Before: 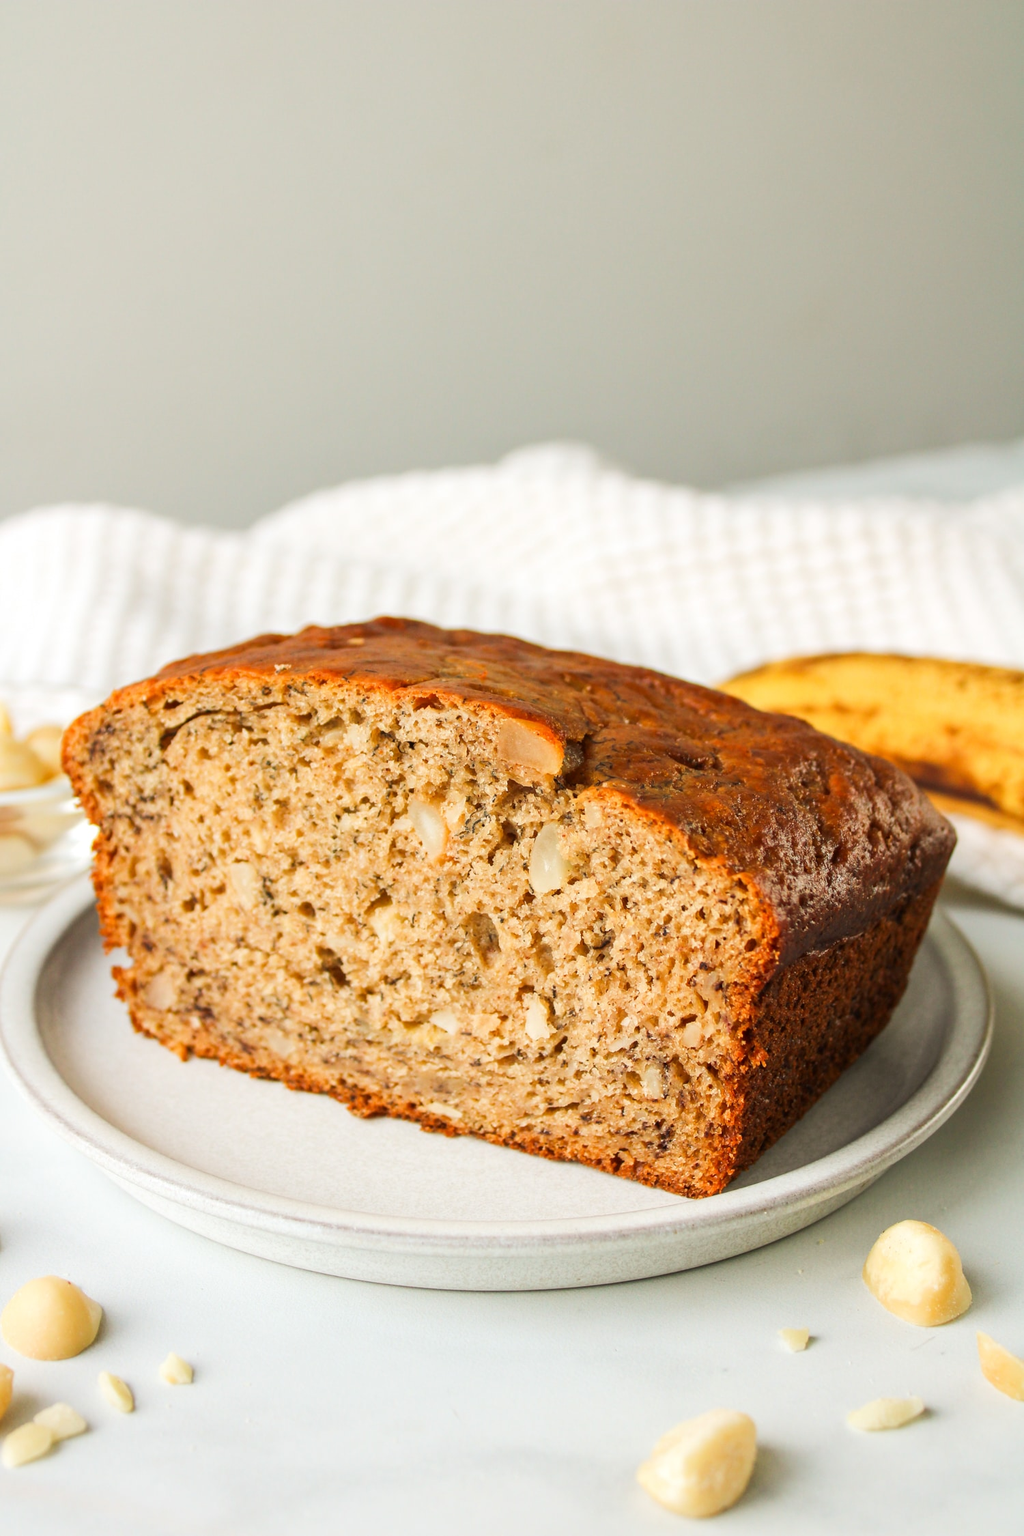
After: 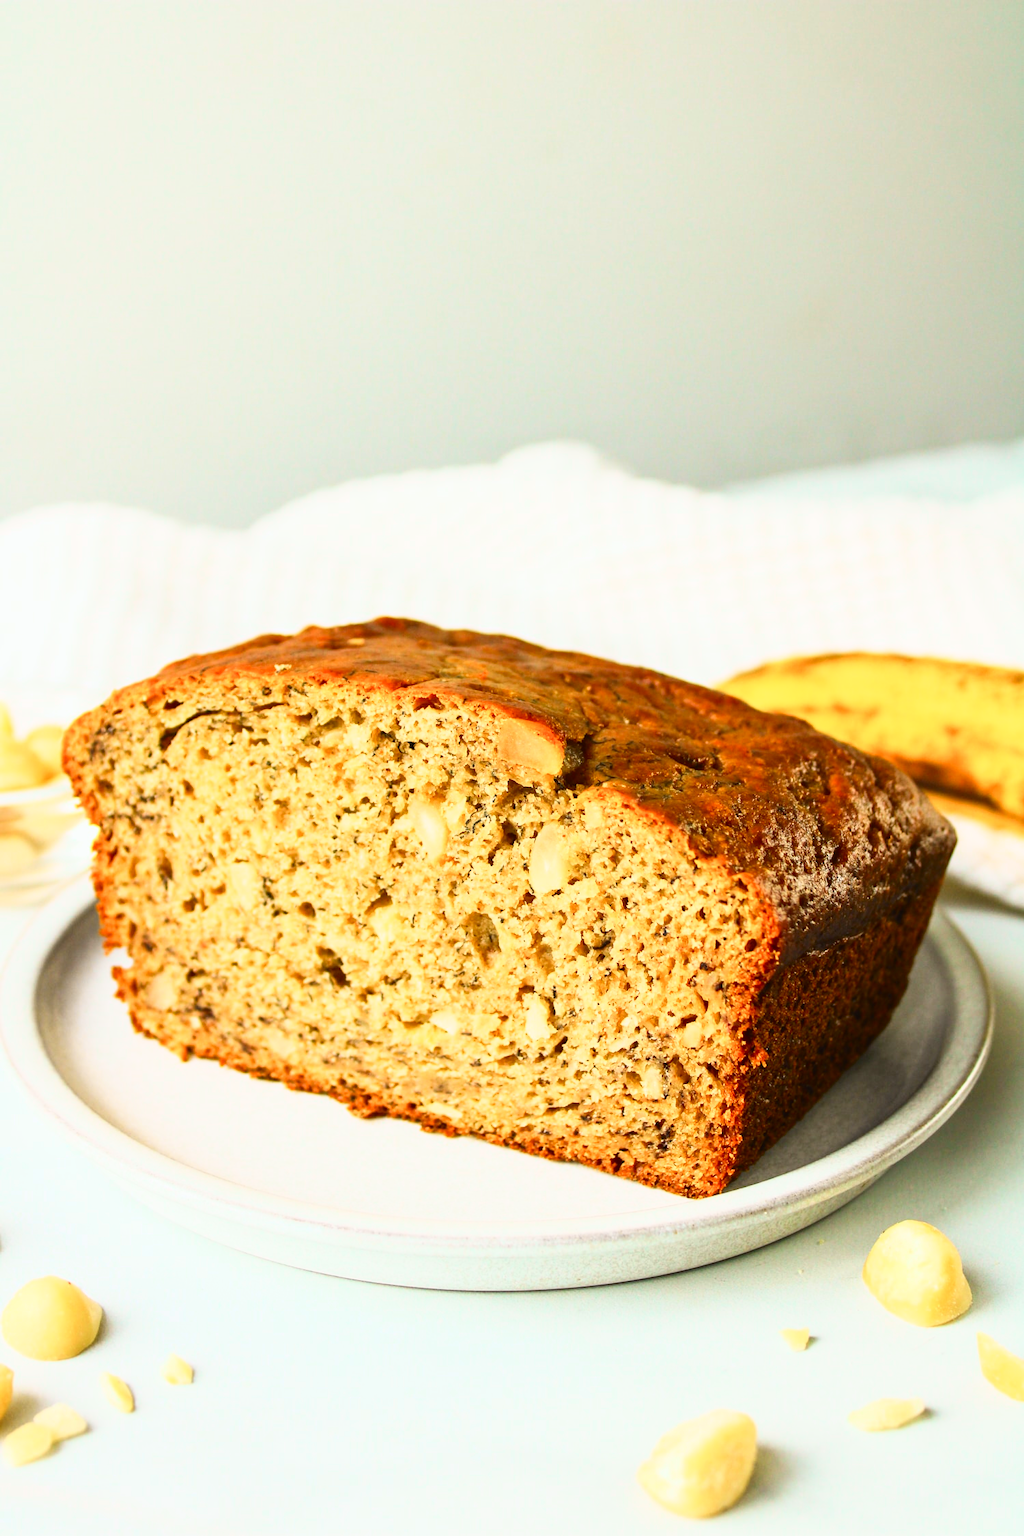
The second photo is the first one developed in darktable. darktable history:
tone curve: curves: ch0 [(0, 0.018) (0.162, 0.128) (0.434, 0.478) (0.667, 0.785) (0.819, 0.943) (1, 0.991)]; ch1 [(0, 0) (0.402, 0.36) (0.476, 0.449) (0.506, 0.505) (0.523, 0.518) (0.582, 0.586) (0.641, 0.668) (0.7, 0.741) (1, 1)]; ch2 [(0, 0) (0.416, 0.403) (0.483, 0.472) (0.503, 0.505) (0.521, 0.519) (0.547, 0.561) (0.597, 0.643) (0.699, 0.759) (0.997, 0.858)], color space Lab, independent channels, preserve colors none
